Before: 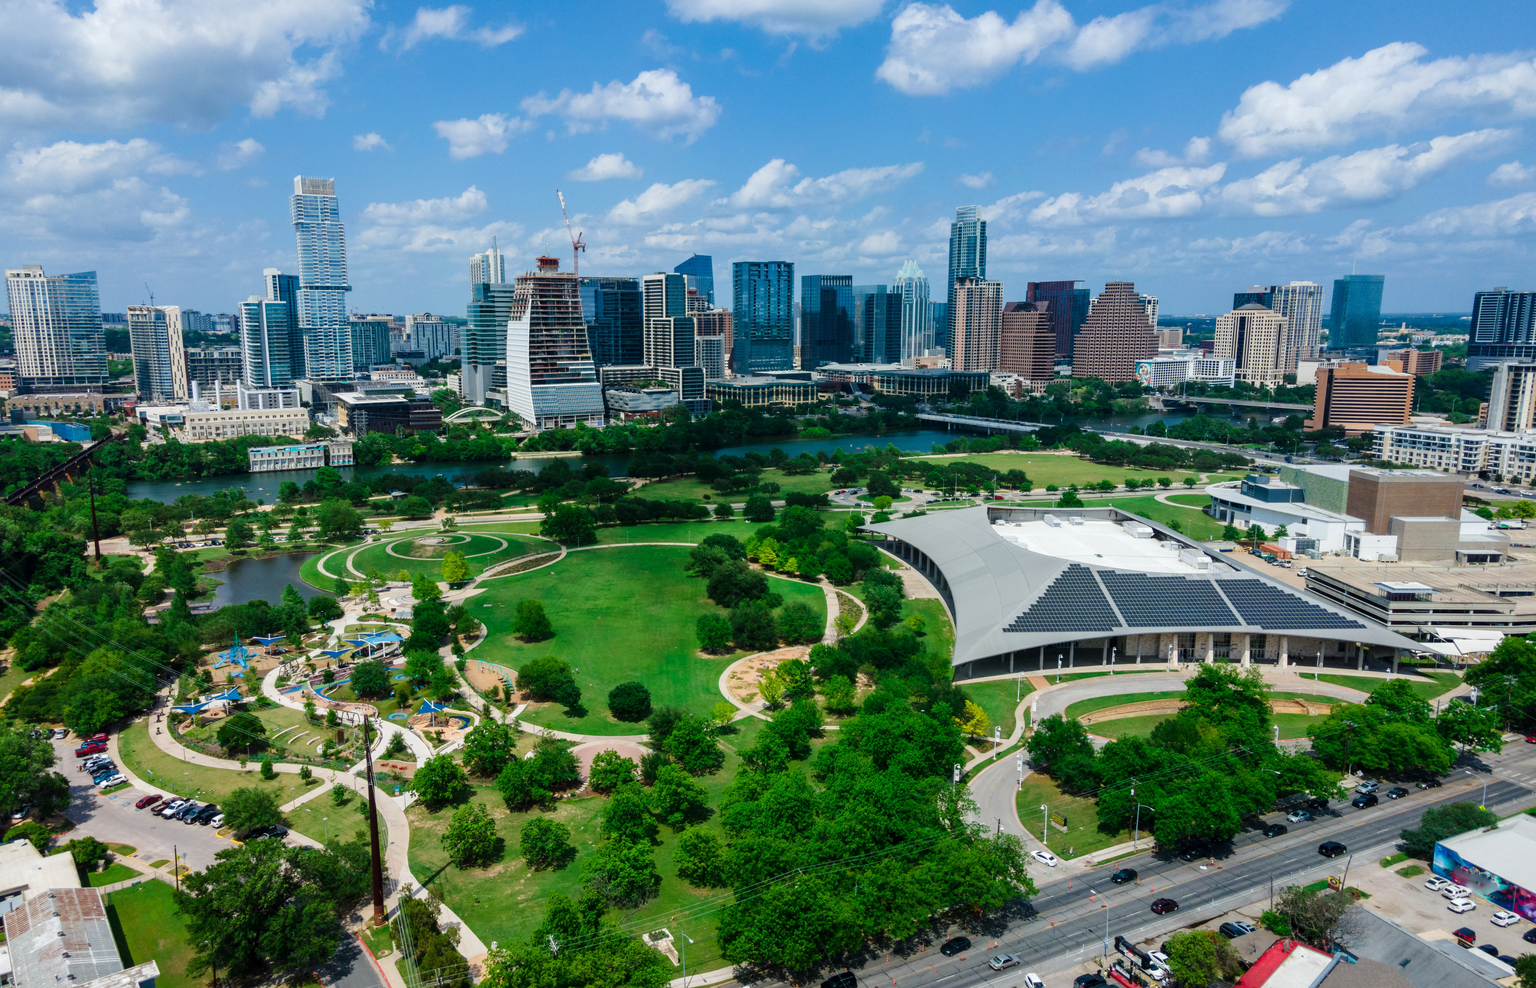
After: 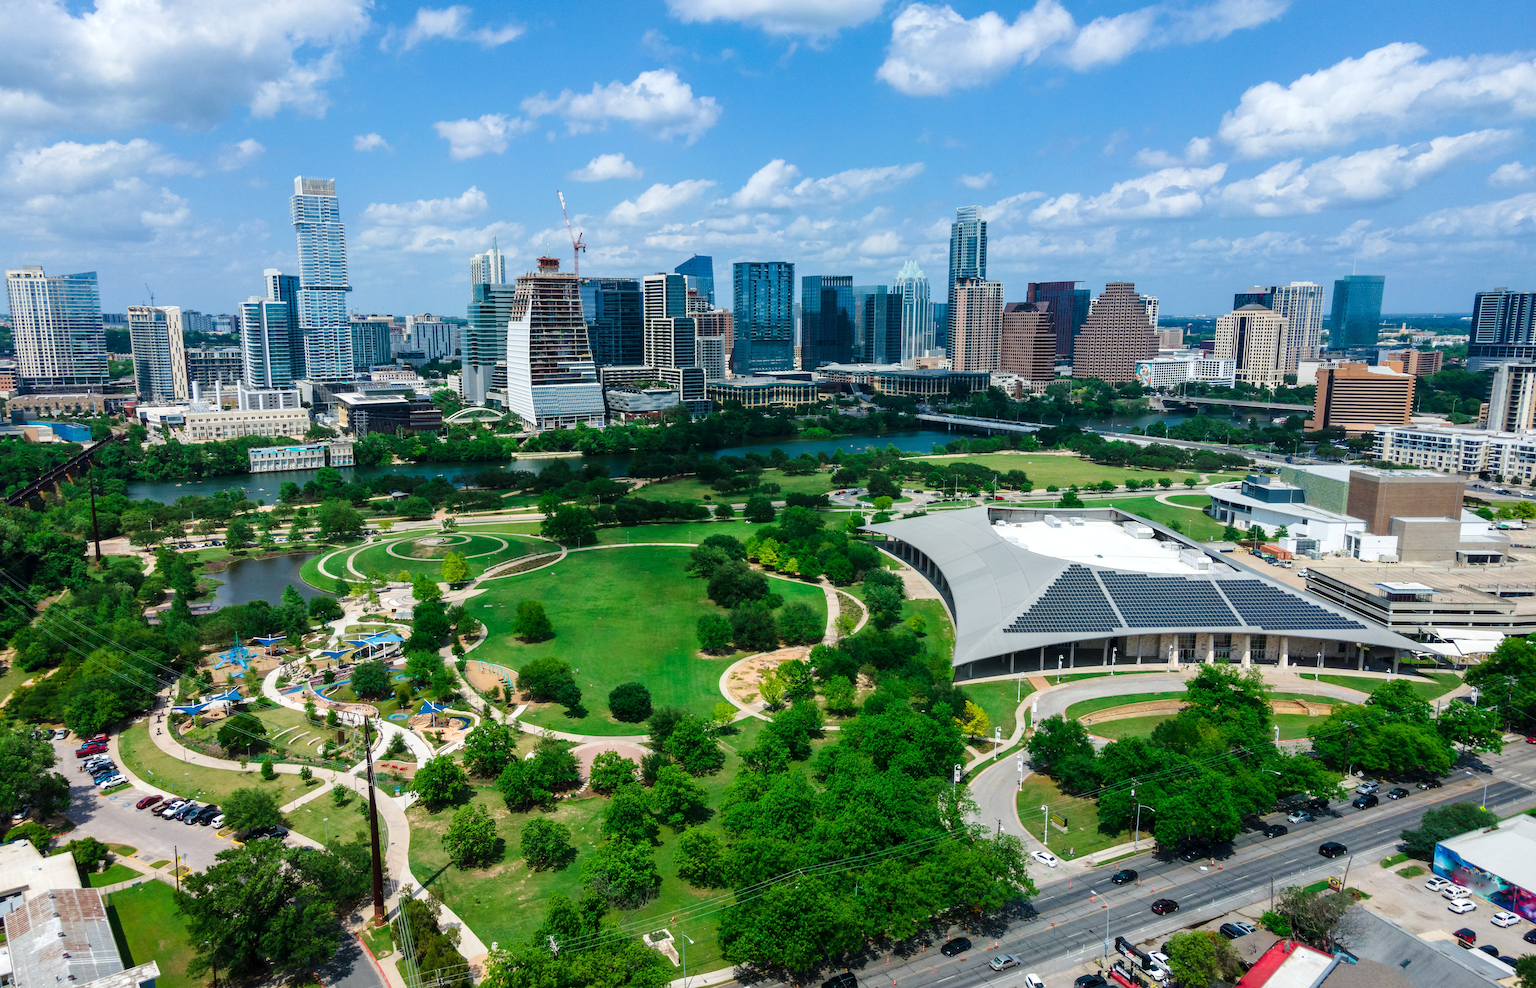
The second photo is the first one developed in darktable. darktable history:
sharpen: radius 1.864, amount 0.398, threshold 1.271
exposure: exposure 0.2 EV, compensate highlight preservation false
